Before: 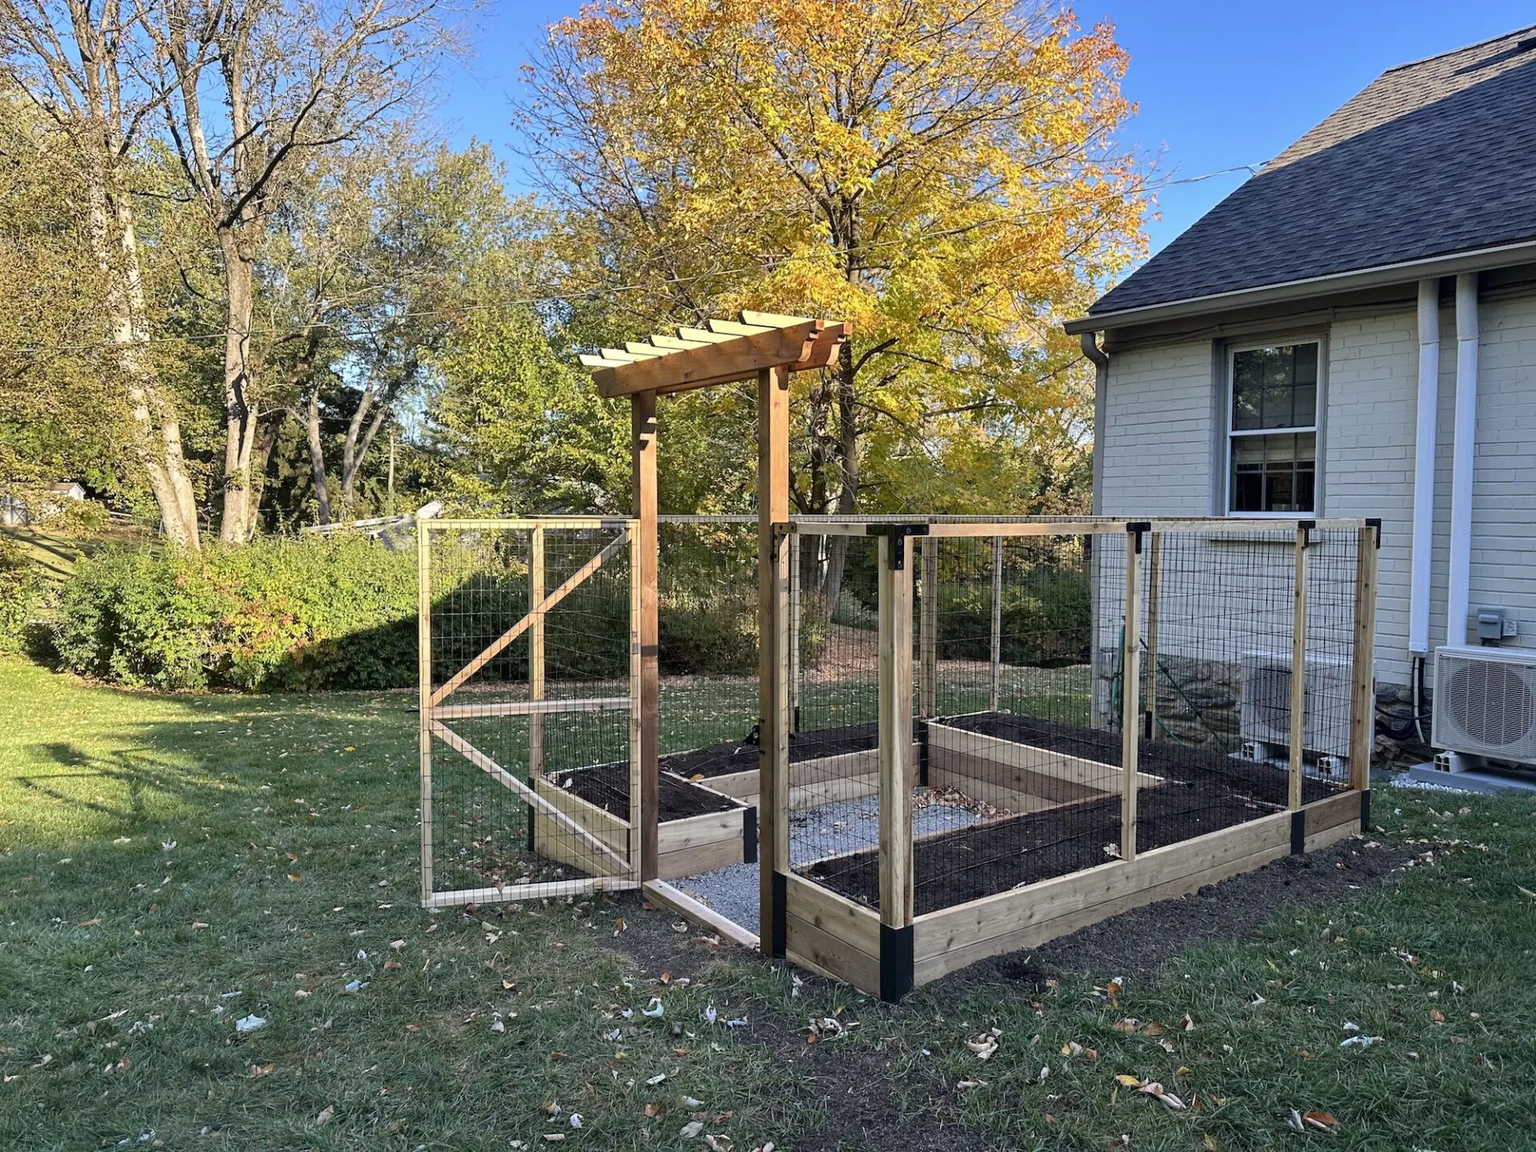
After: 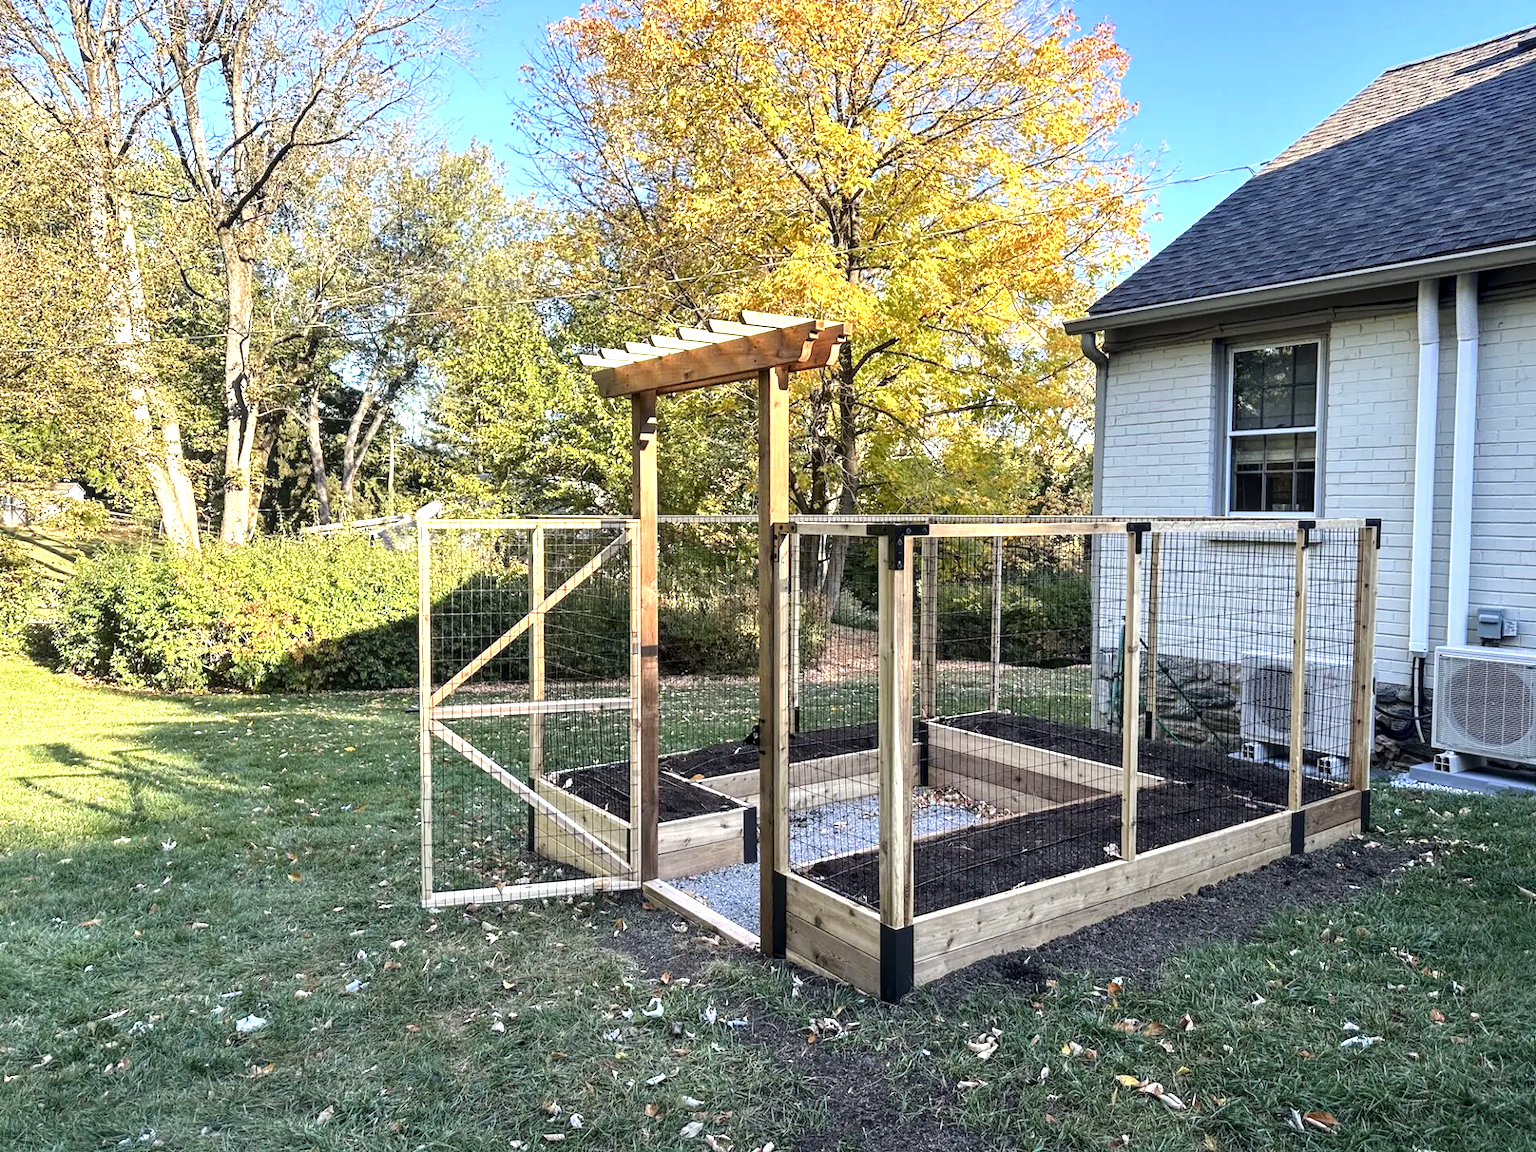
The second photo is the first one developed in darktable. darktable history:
local contrast: on, module defaults
tone equalizer: -8 EV -0.439 EV, -7 EV -0.377 EV, -6 EV -0.337 EV, -5 EV -0.211 EV, -3 EV 0.233 EV, -2 EV 0.314 EV, -1 EV 0.374 EV, +0 EV 0.439 EV, smoothing diameter 2.1%, edges refinement/feathering 19.84, mask exposure compensation -1.57 EV, filter diffusion 5
exposure: exposure 0.607 EV, compensate highlight preservation false
